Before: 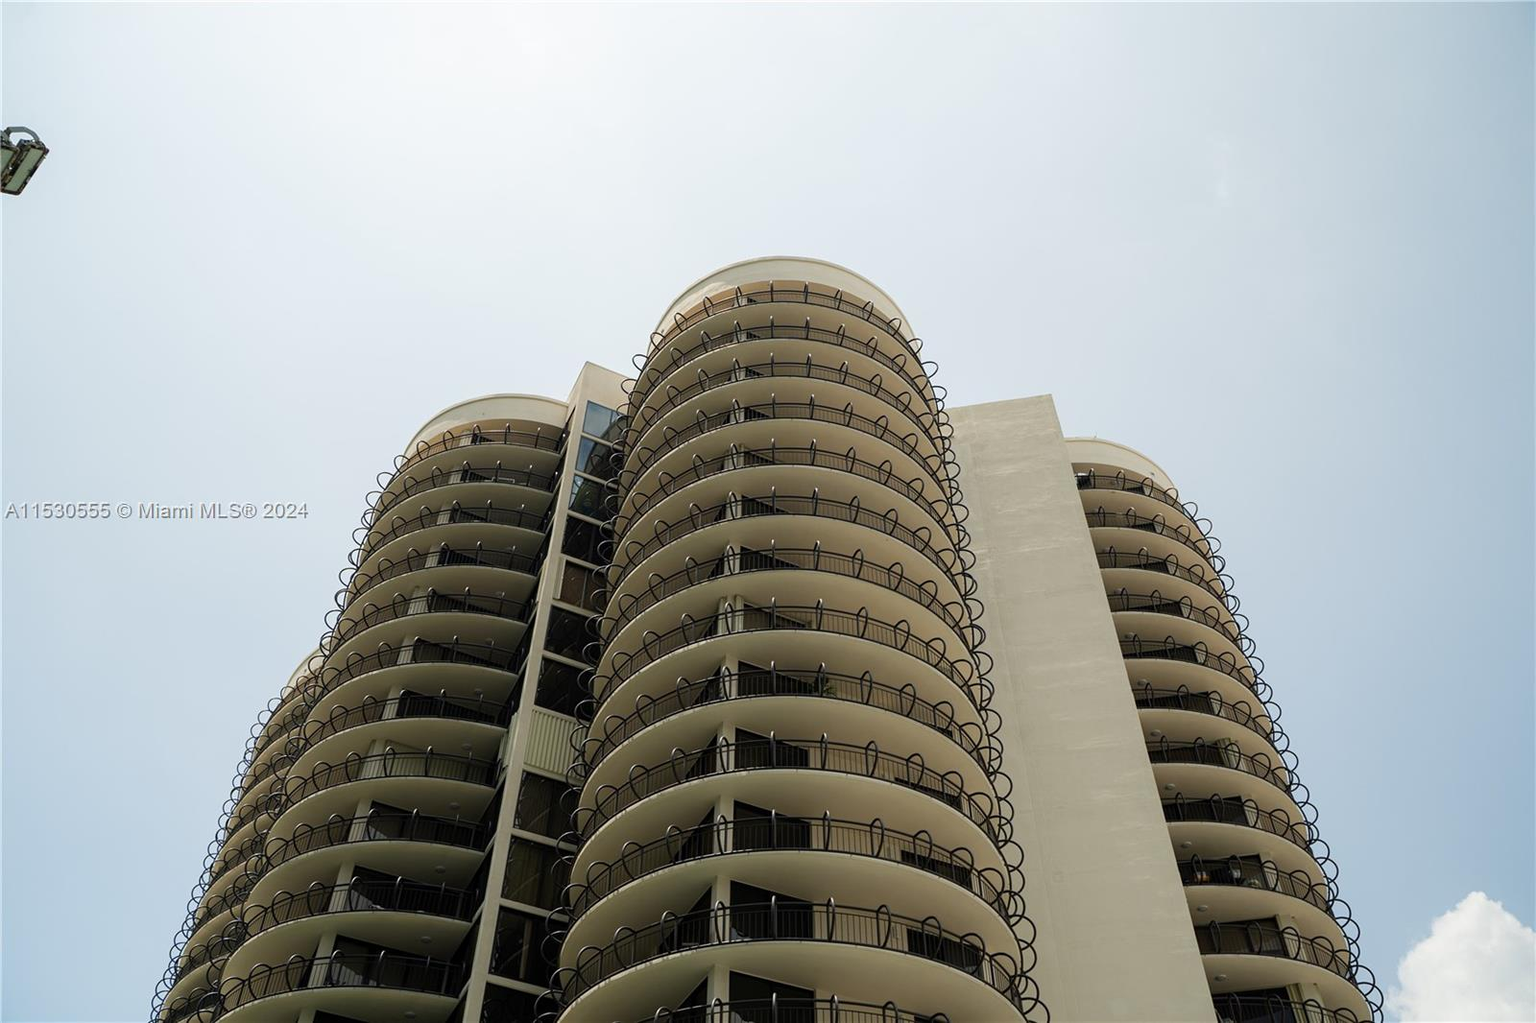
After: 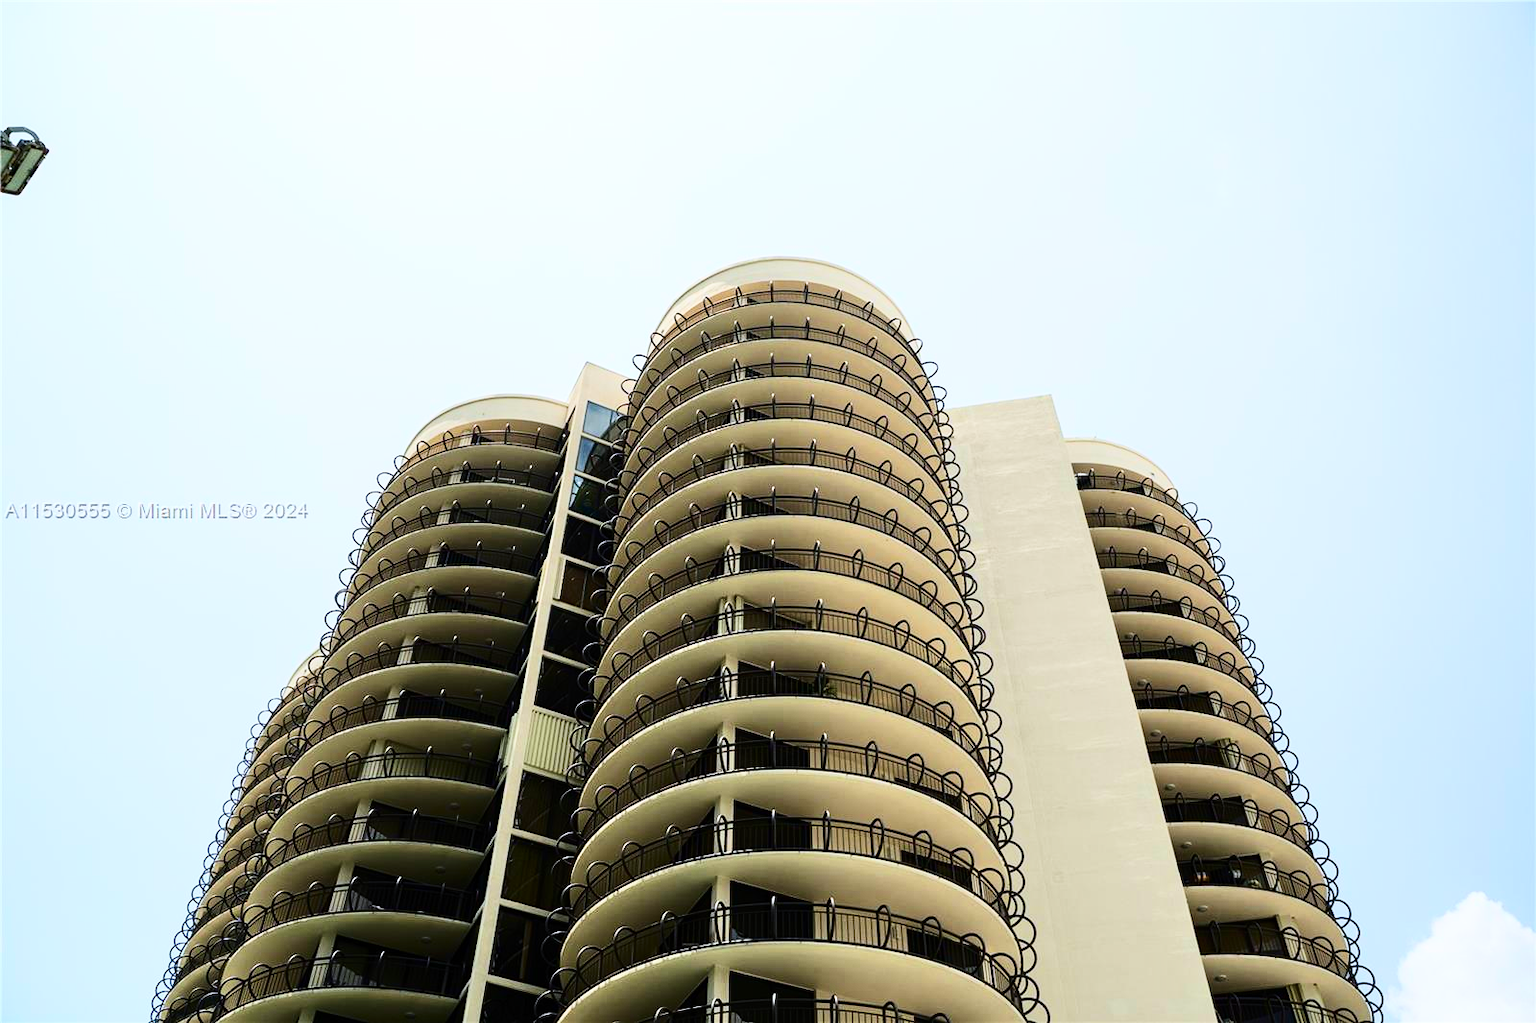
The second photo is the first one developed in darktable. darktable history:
white balance: red 0.983, blue 1.036
tone equalizer: -8 EV 0.001 EV, -7 EV -0.004 EV, -6 EV 0.009 EV, -5 EV 0.032 EV, -4 EV 0.276 EV, -3 EV 0.644 EV, -2 EV 0.584 EV, -1 EV 0.187 EV, +0 EV 0.024 EV
contrast brightness saturation: contrast 0.4, brightness 0.1, saturation 0.21
velvia: on, module defaults
